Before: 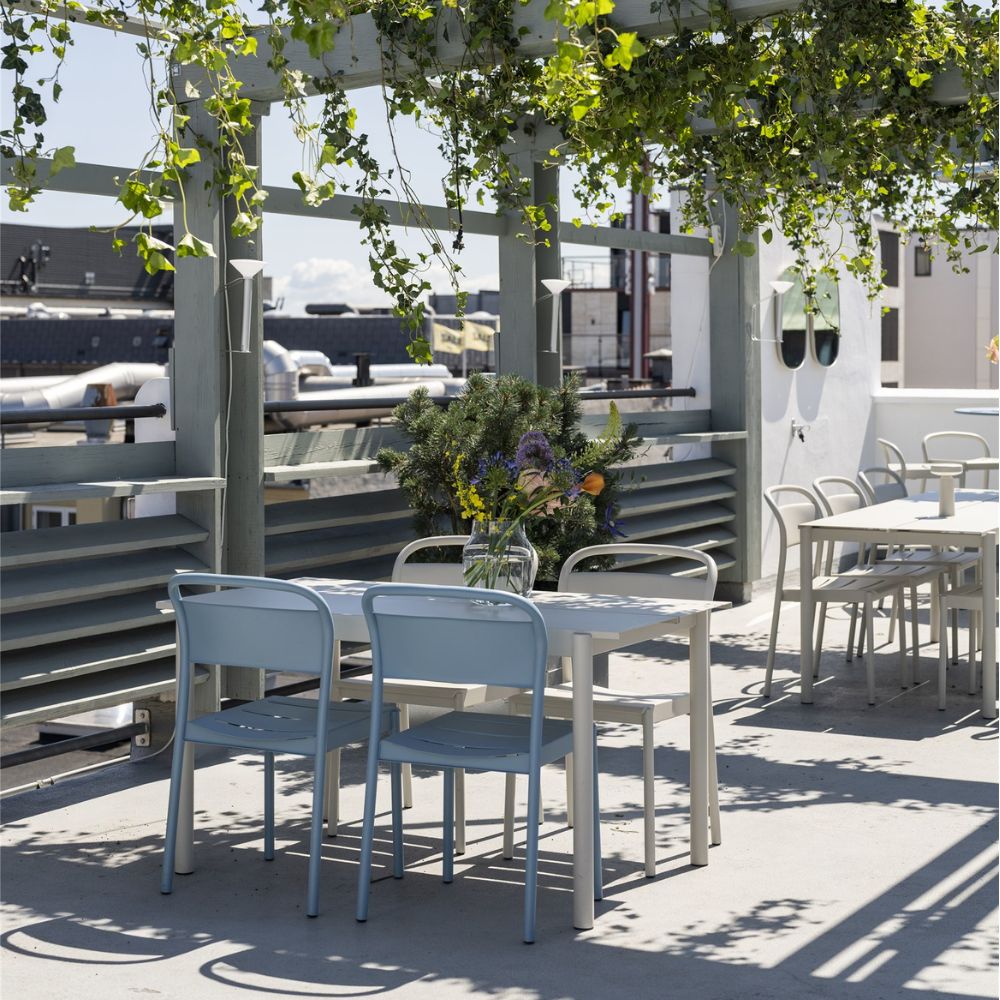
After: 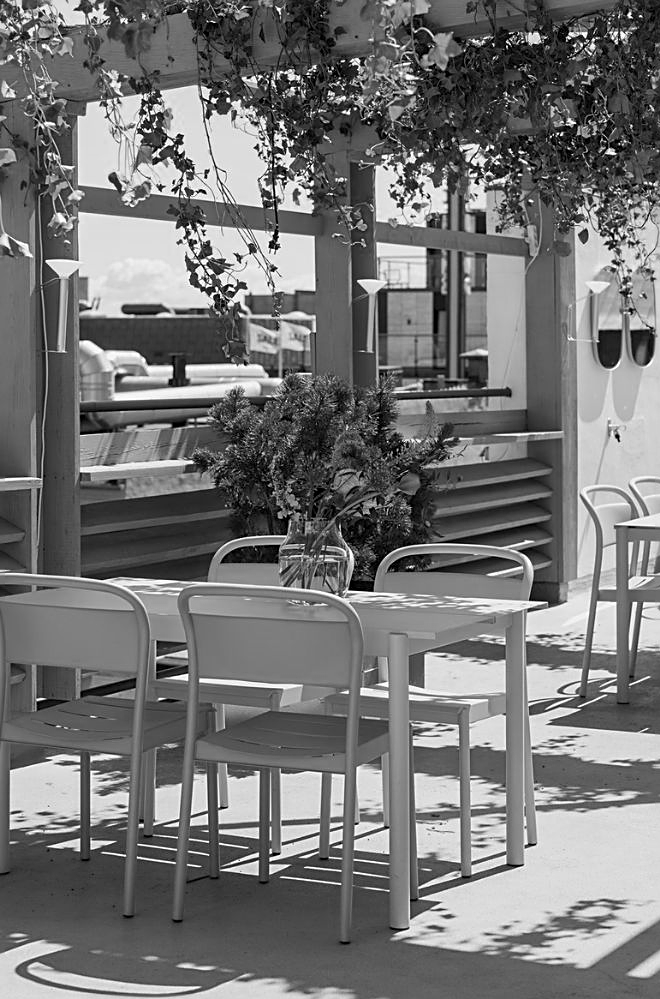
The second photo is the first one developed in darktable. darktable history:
color calibration: output gray [0.253, 0.26, 0.487, 0], gray › normalize channels true, illuminant same as pipeline (D50), adaptation XYZ, x 0.346, y 0.359, gamut compression 0
crop and rotate: left 18.442%, right 15.508%
sharpen: on, module defaults
